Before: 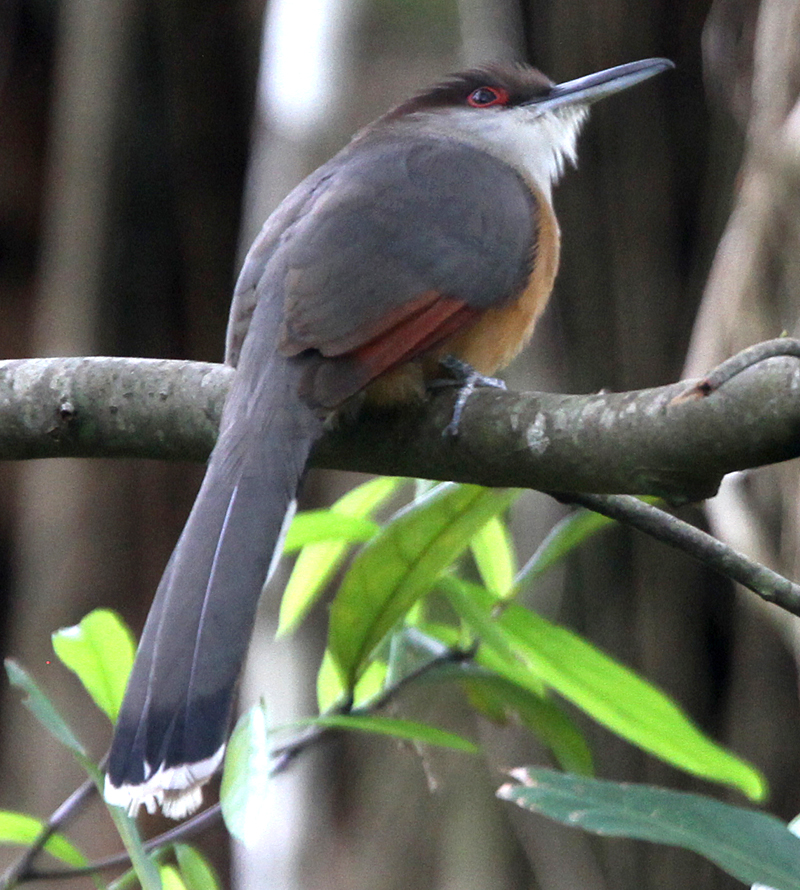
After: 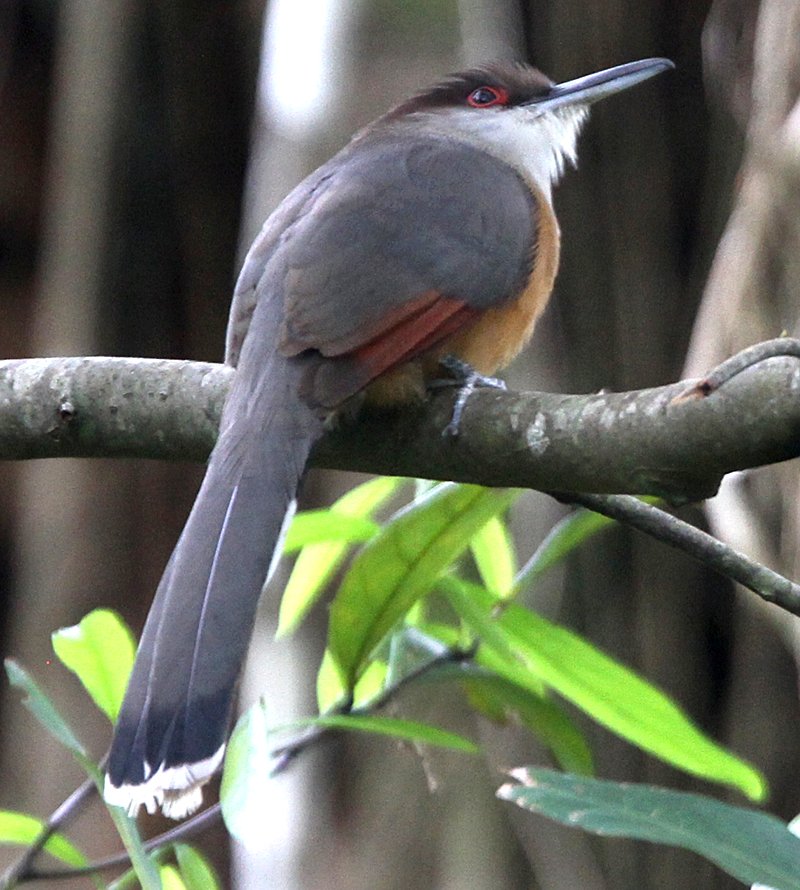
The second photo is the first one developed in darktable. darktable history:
exposure: exposure 0.2 EV, compensate highlight preservation false
sharpen: amount 0.208
tone equalizer: on, module defaults
